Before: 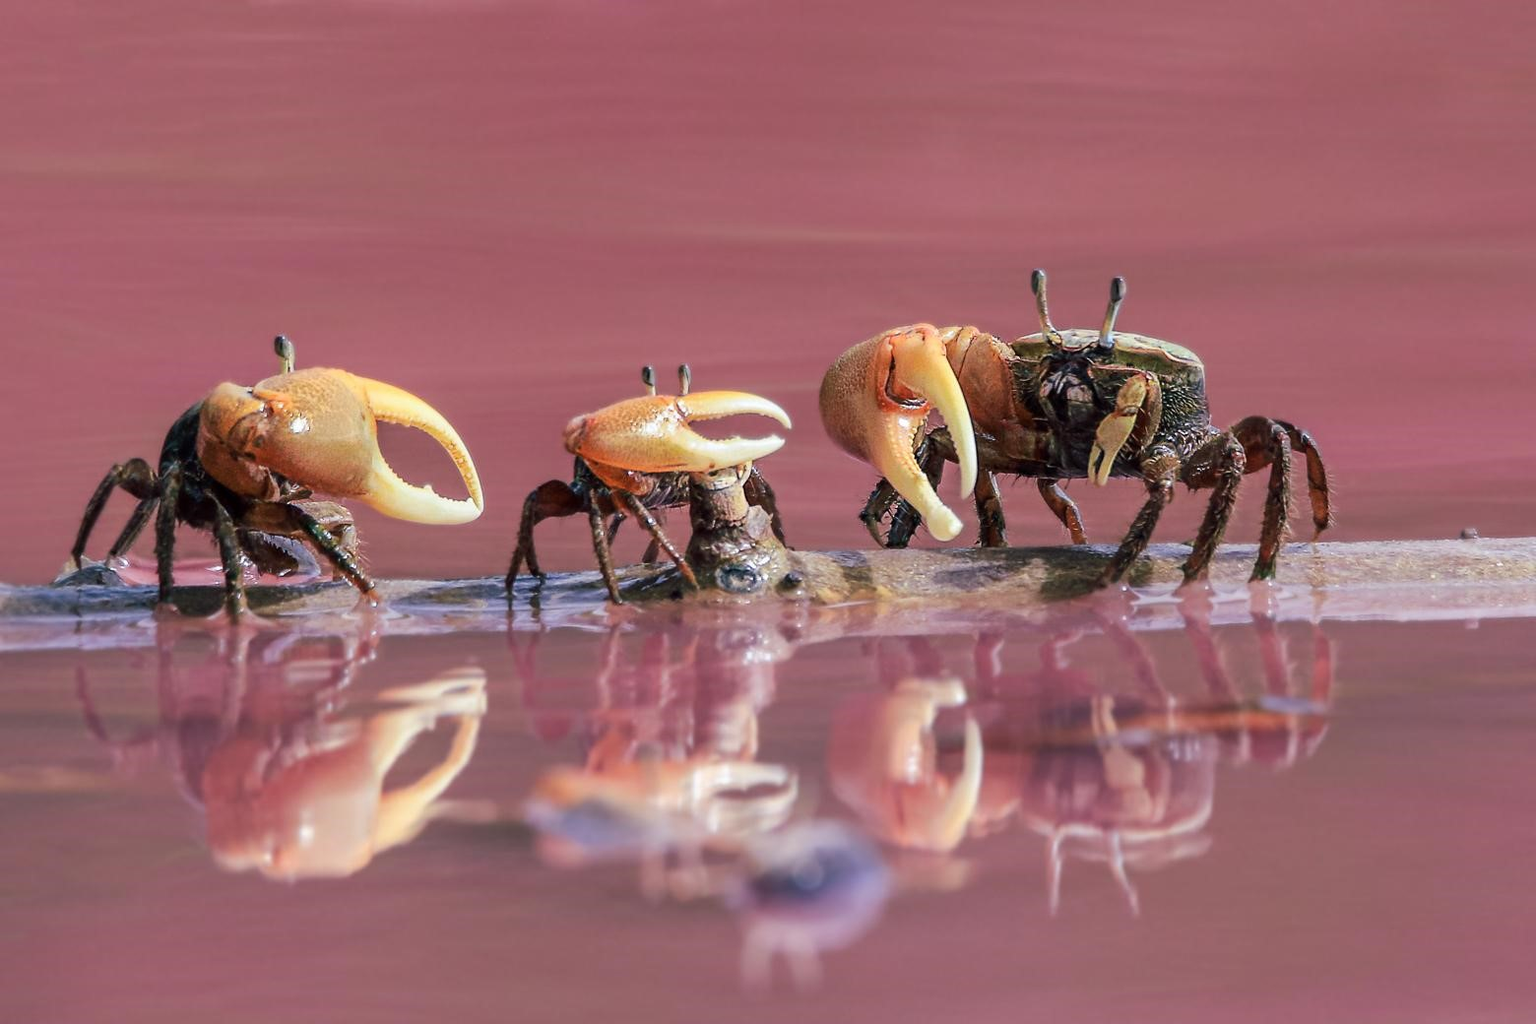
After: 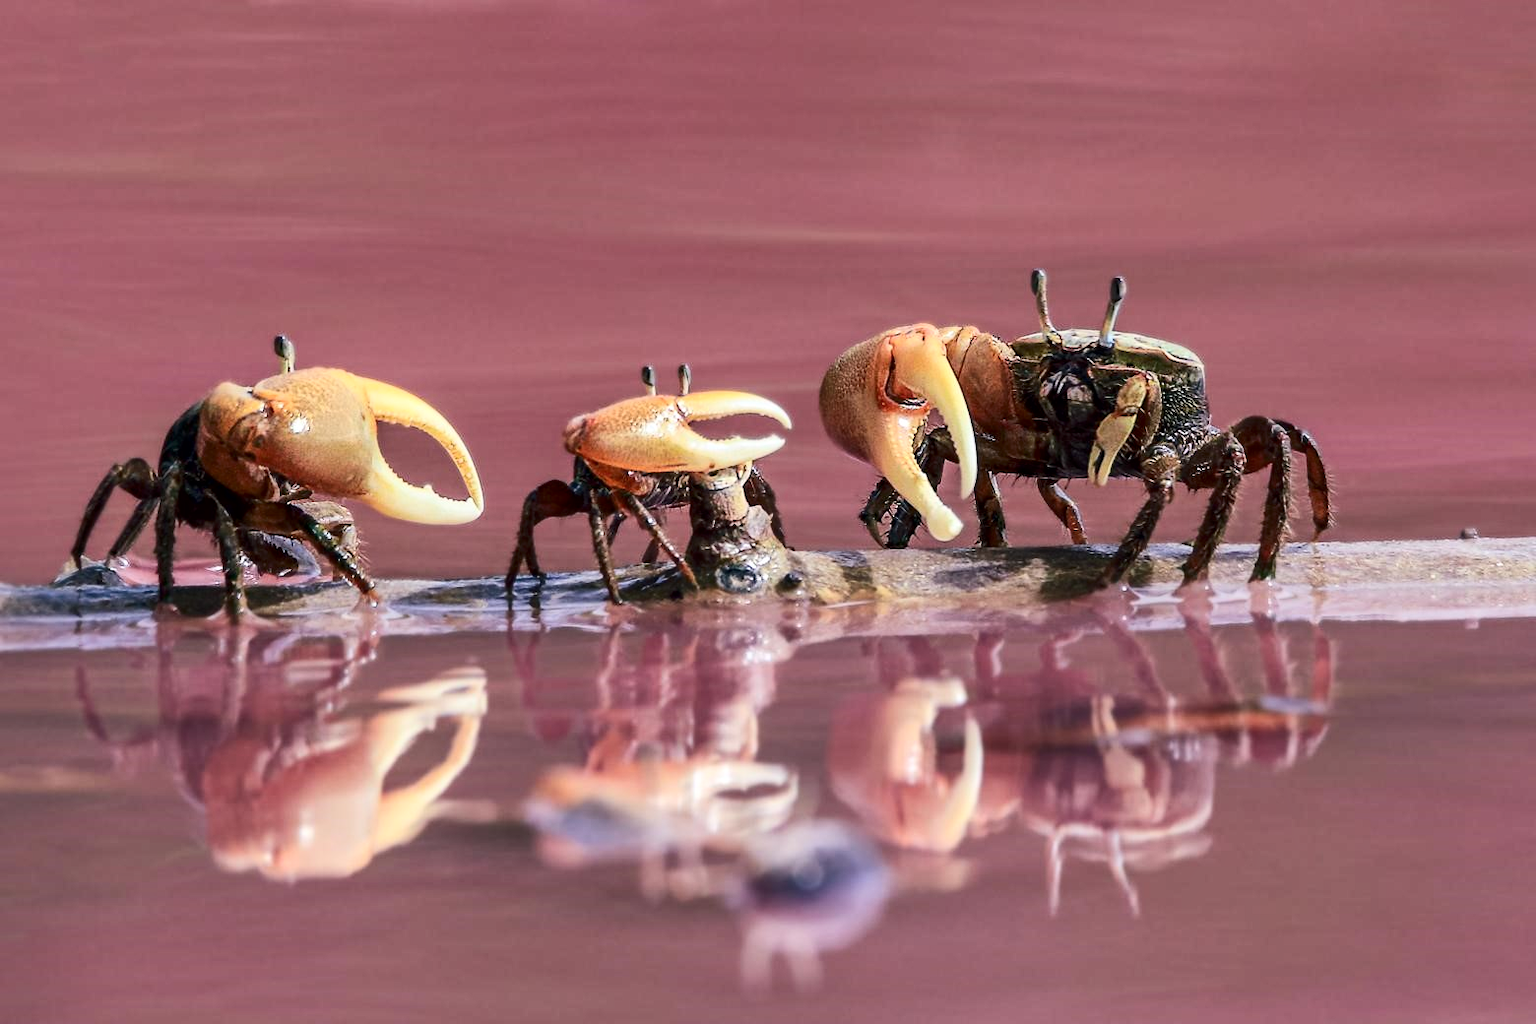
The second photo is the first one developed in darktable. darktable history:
local contrast: mode bilateral grid, contrast 20, coarseness 50, detail 120%, midtone range 0.2
shadows and highlights: shadows 25, highlights -25
contrast brightness saturation: contrast 0.22
